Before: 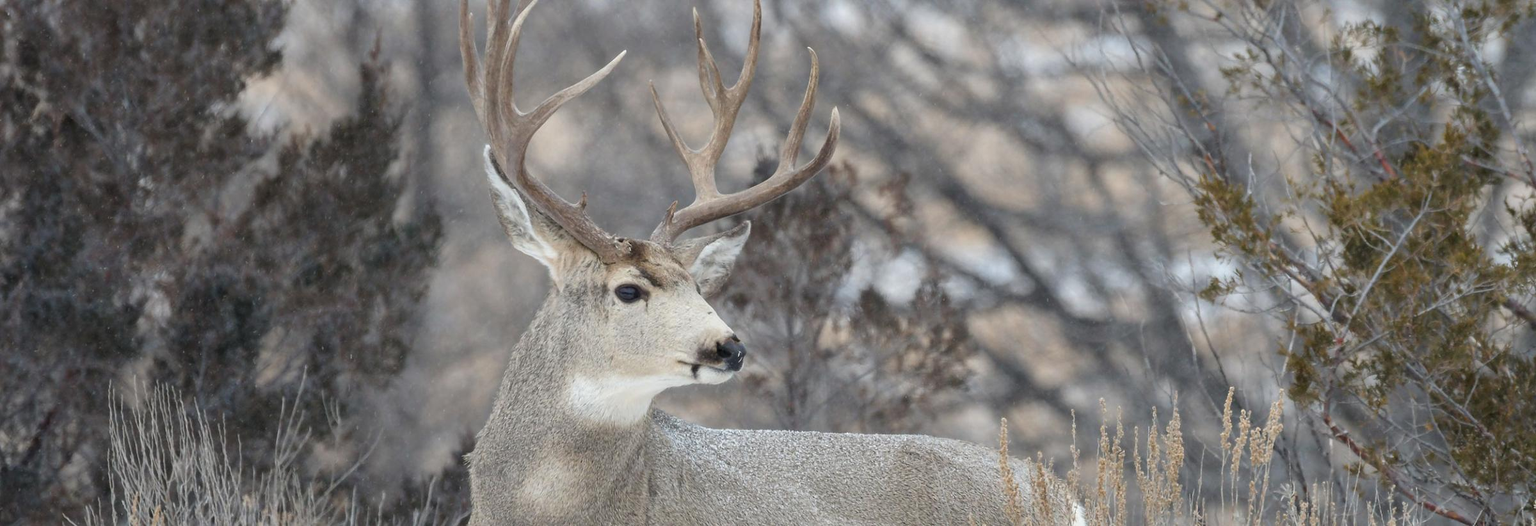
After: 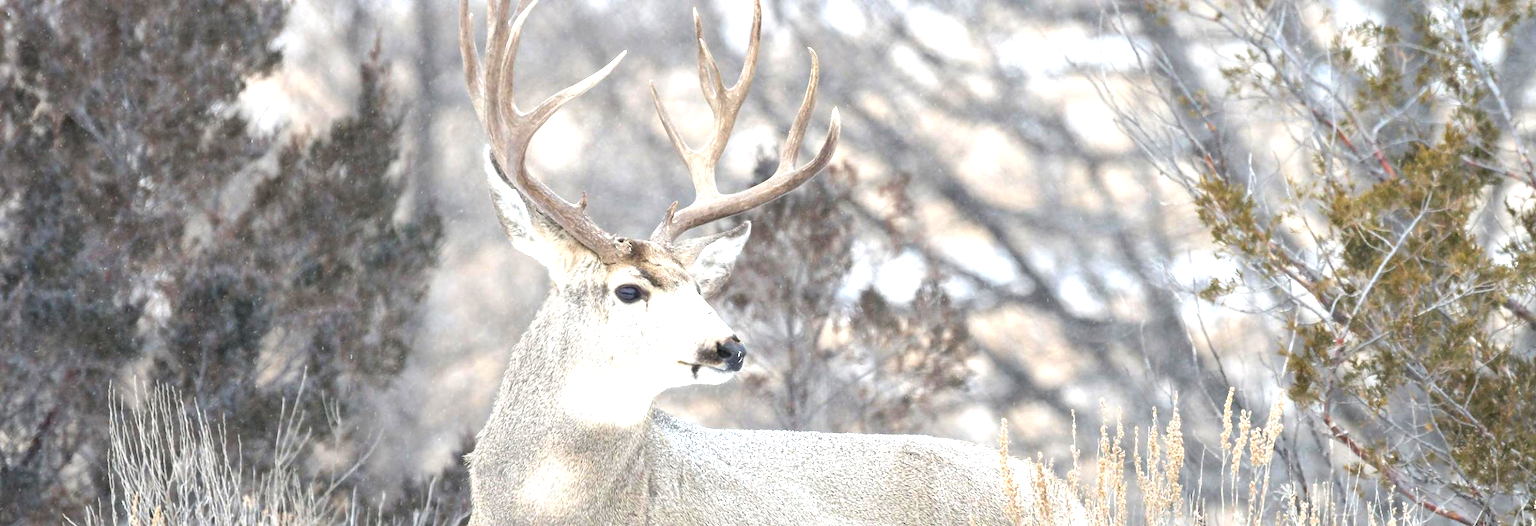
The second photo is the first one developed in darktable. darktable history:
exposure: black level correction 0, exposure 1.374 EV, compensate highlight preservation false
